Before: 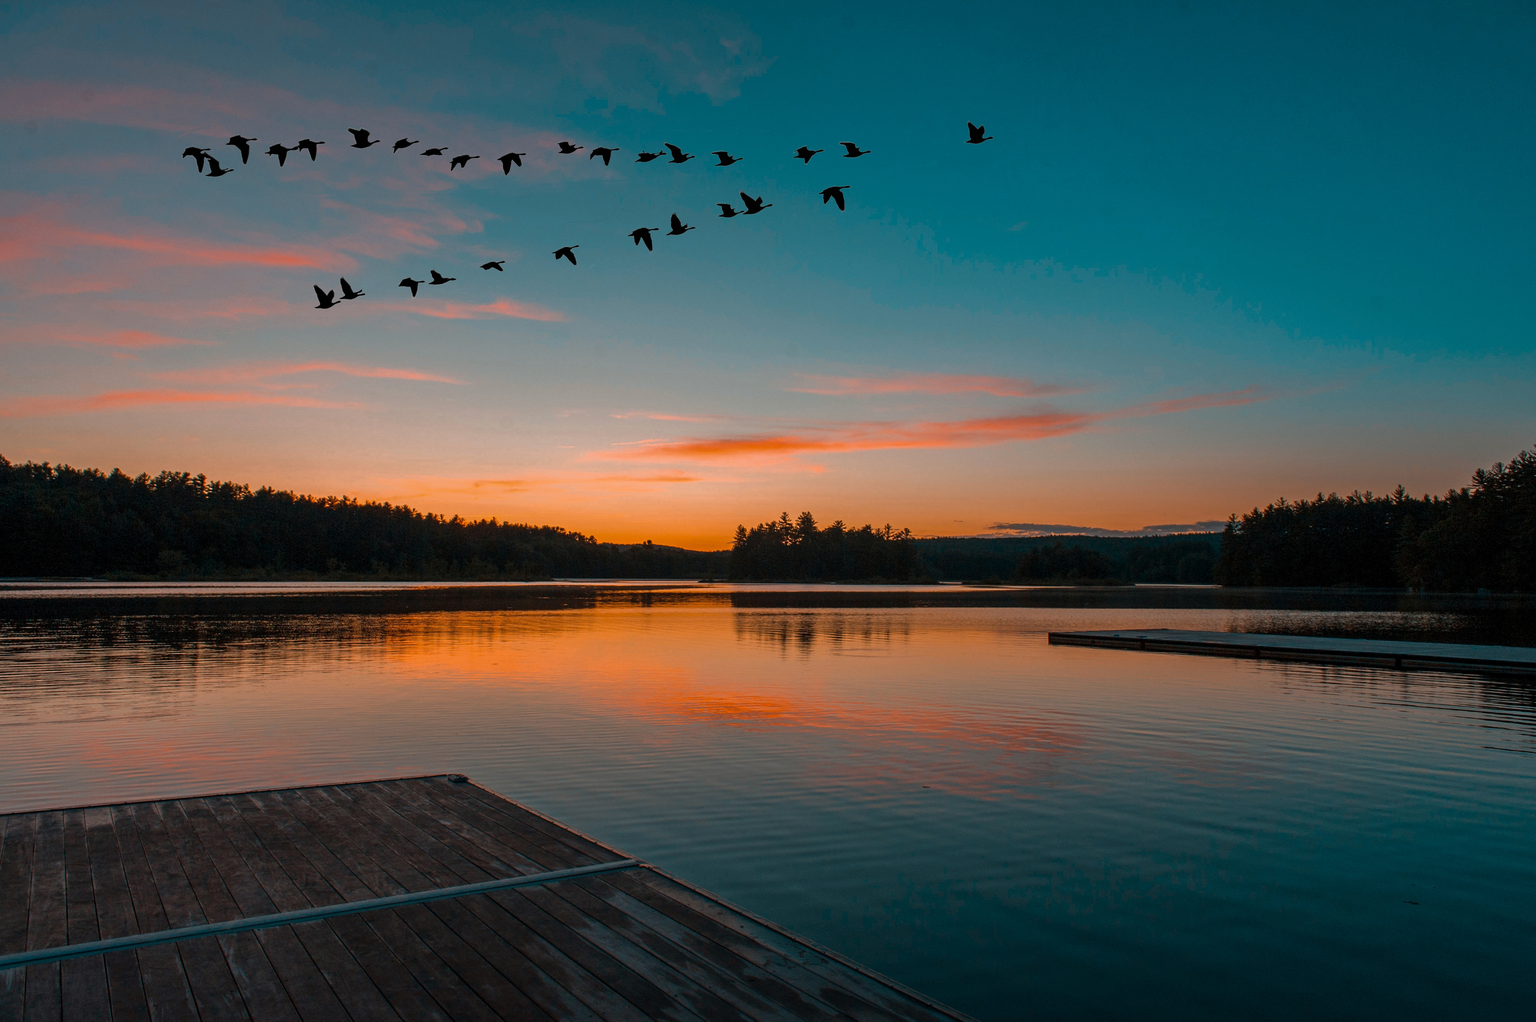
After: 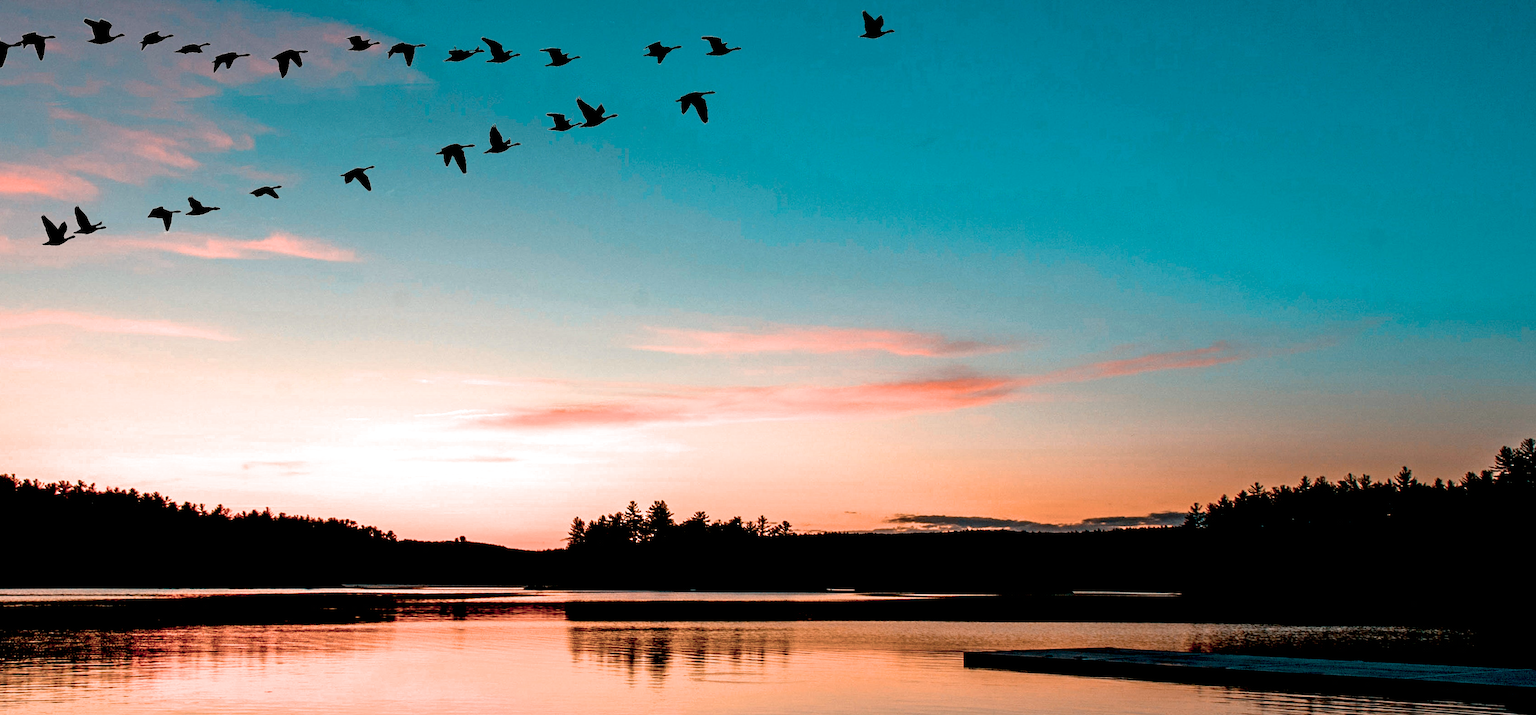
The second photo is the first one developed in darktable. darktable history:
crop: left 18.304%, top 11.106%, right 2.037%, bottom 33.109%
exposure: black level correction 0.034, exposure 0.906 EV, compensate exposure bias true, compensate highlight preservation false
color balance rgb: shadows lift › chroma 1.039%, shadows lift › hue 217.74°, highlights gain › chroma 3.08%, highlights gain › hue 60.15°, linear chroma grading › shadows 9.726%, linear chroma grading › highlights 9.914%, linear chroma grading › global chroma 14.923%, linear chroma grading › mid-tones 14.956%, perceptual saturation grading › global saturation -32.456%
filmic rgb: black relative exposure -9.11 EV, white relative exposure 2.31 EV, hardness 7.46
